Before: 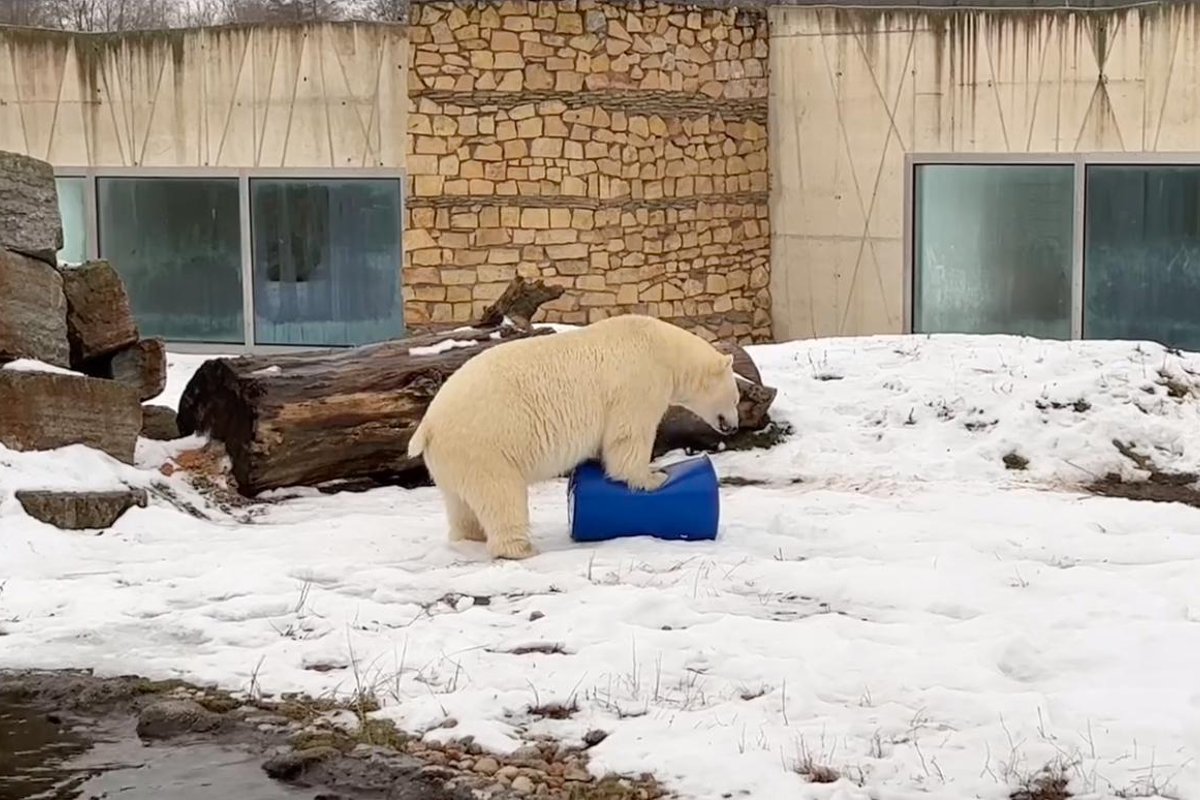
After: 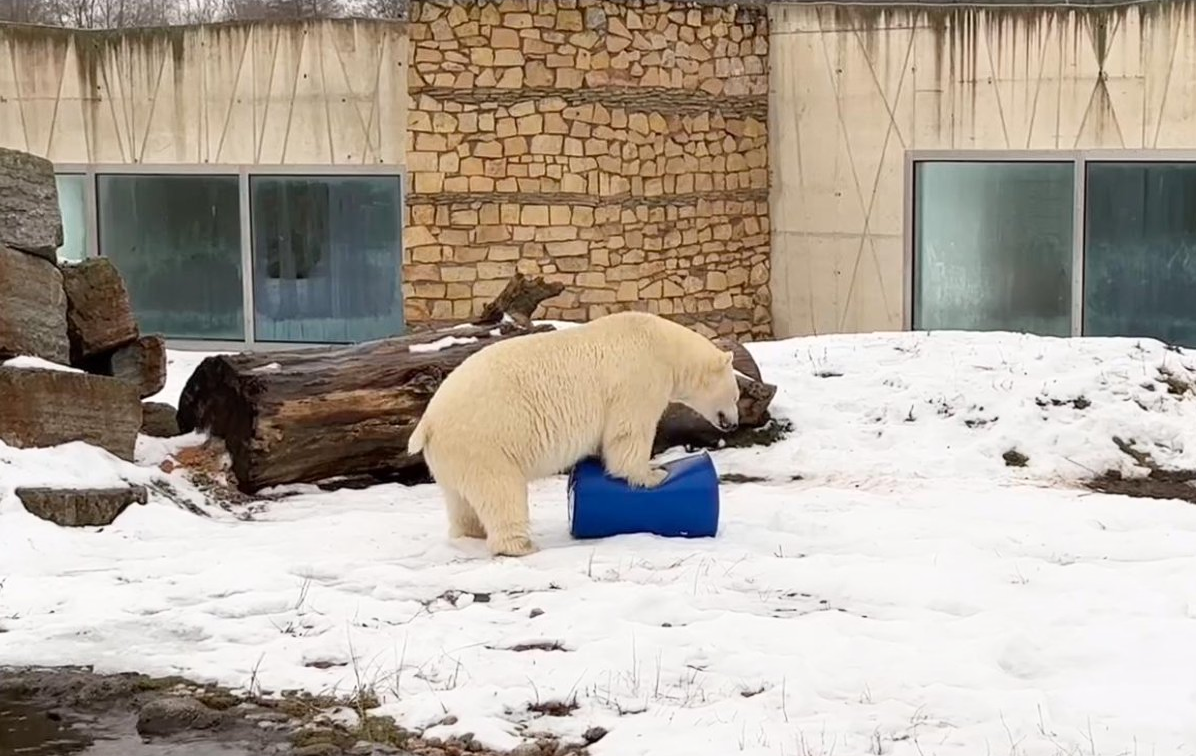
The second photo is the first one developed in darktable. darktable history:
shadows and highlights: shadows 0, highlights 40
crop: top 0.448%, right 0.264%, bottom 5.045%
